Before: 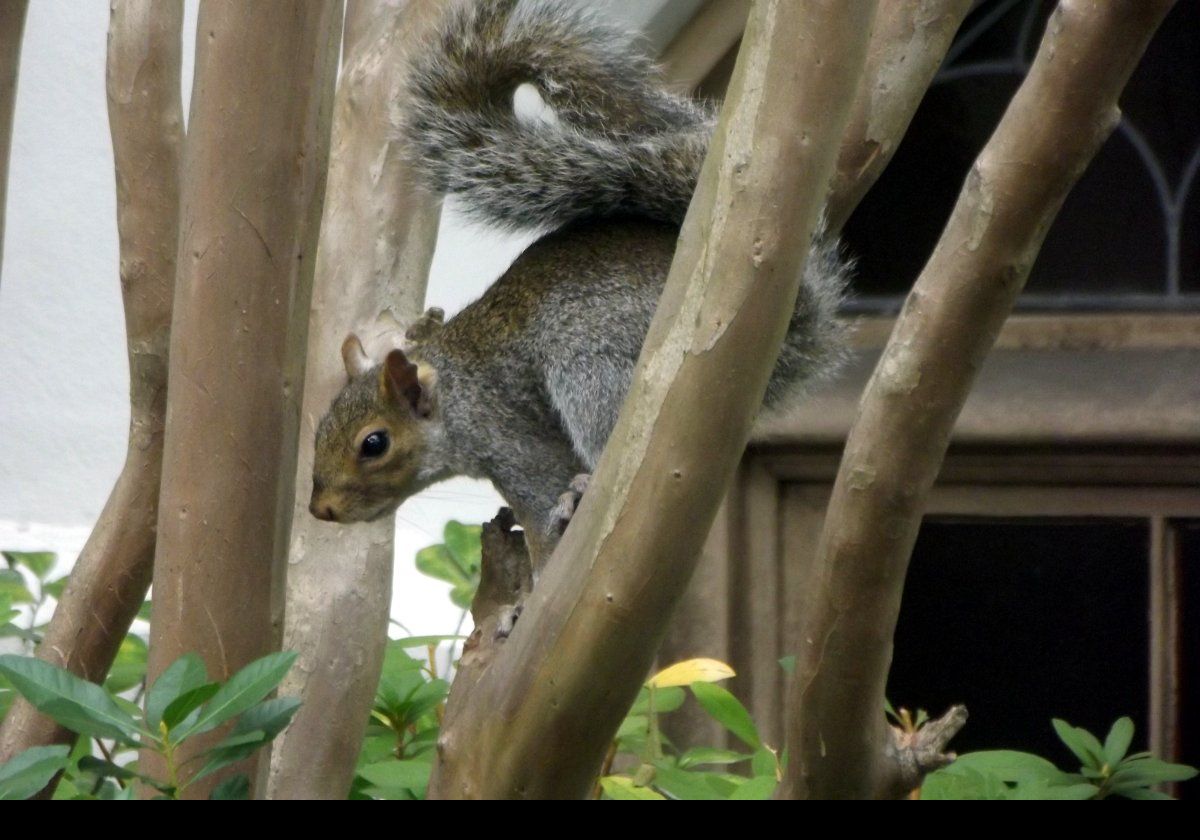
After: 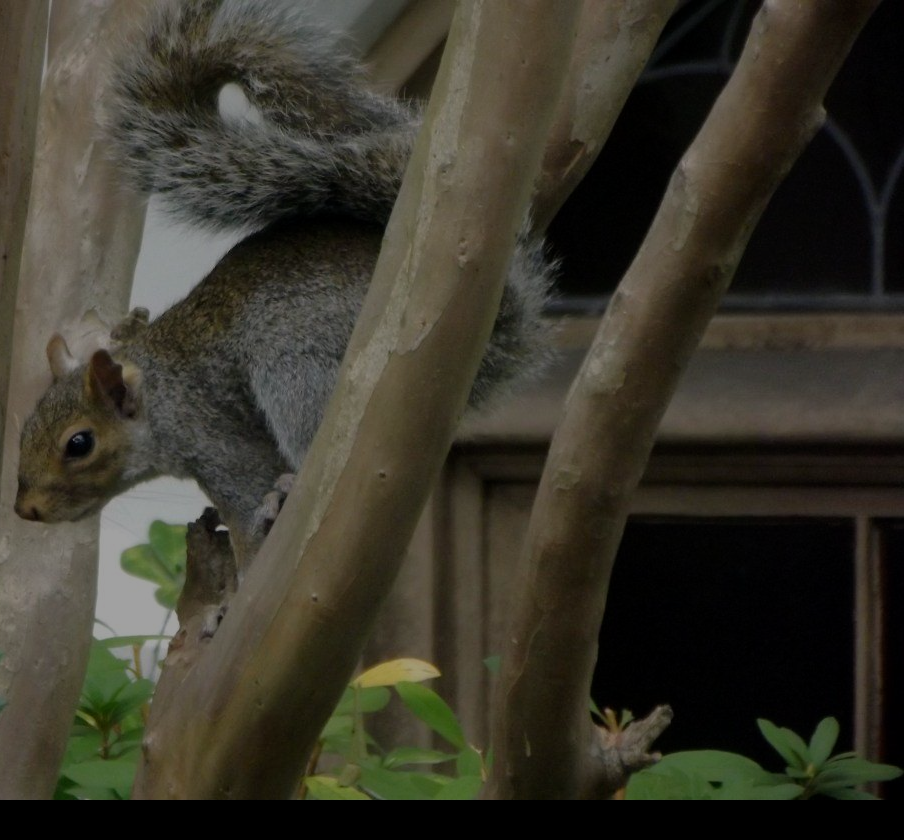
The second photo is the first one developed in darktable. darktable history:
rgb curve: curves: ch0 [(0, 0) (0.053, 0.068) (0.122, 0.128) (1, 1)]
exposure: exposure -1.468 EV, compensate highlight preservation false
crop and rotate: left 24.6%
